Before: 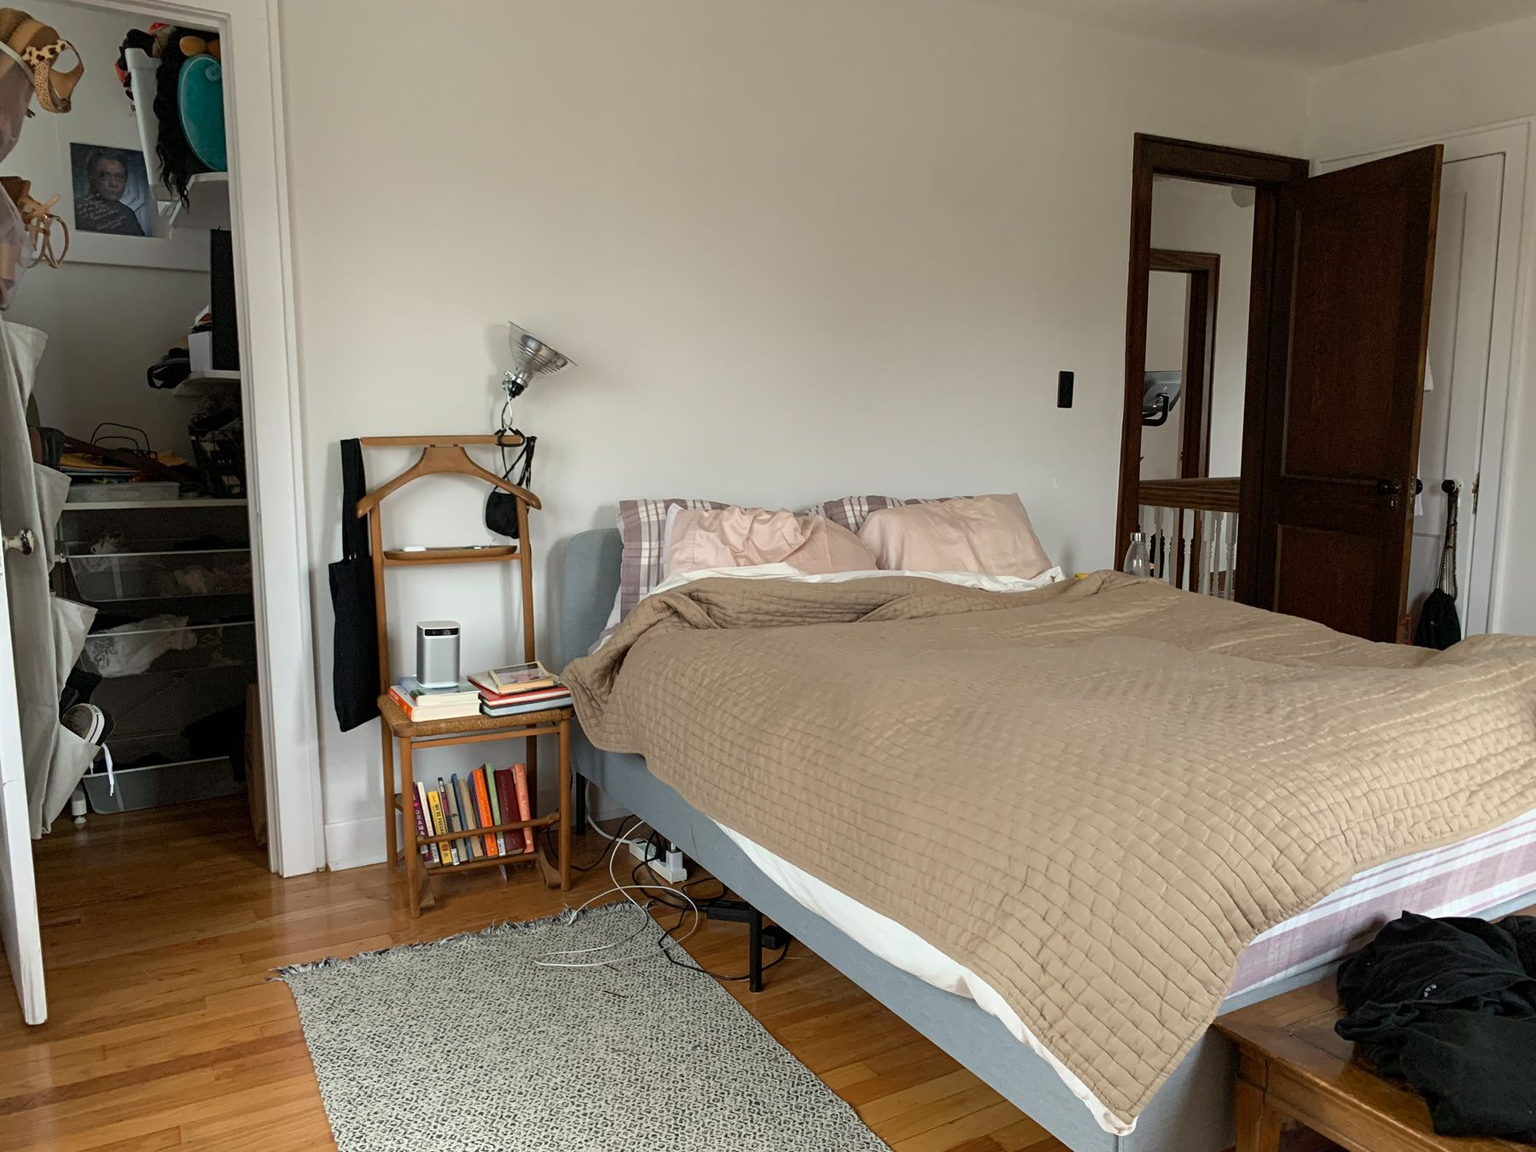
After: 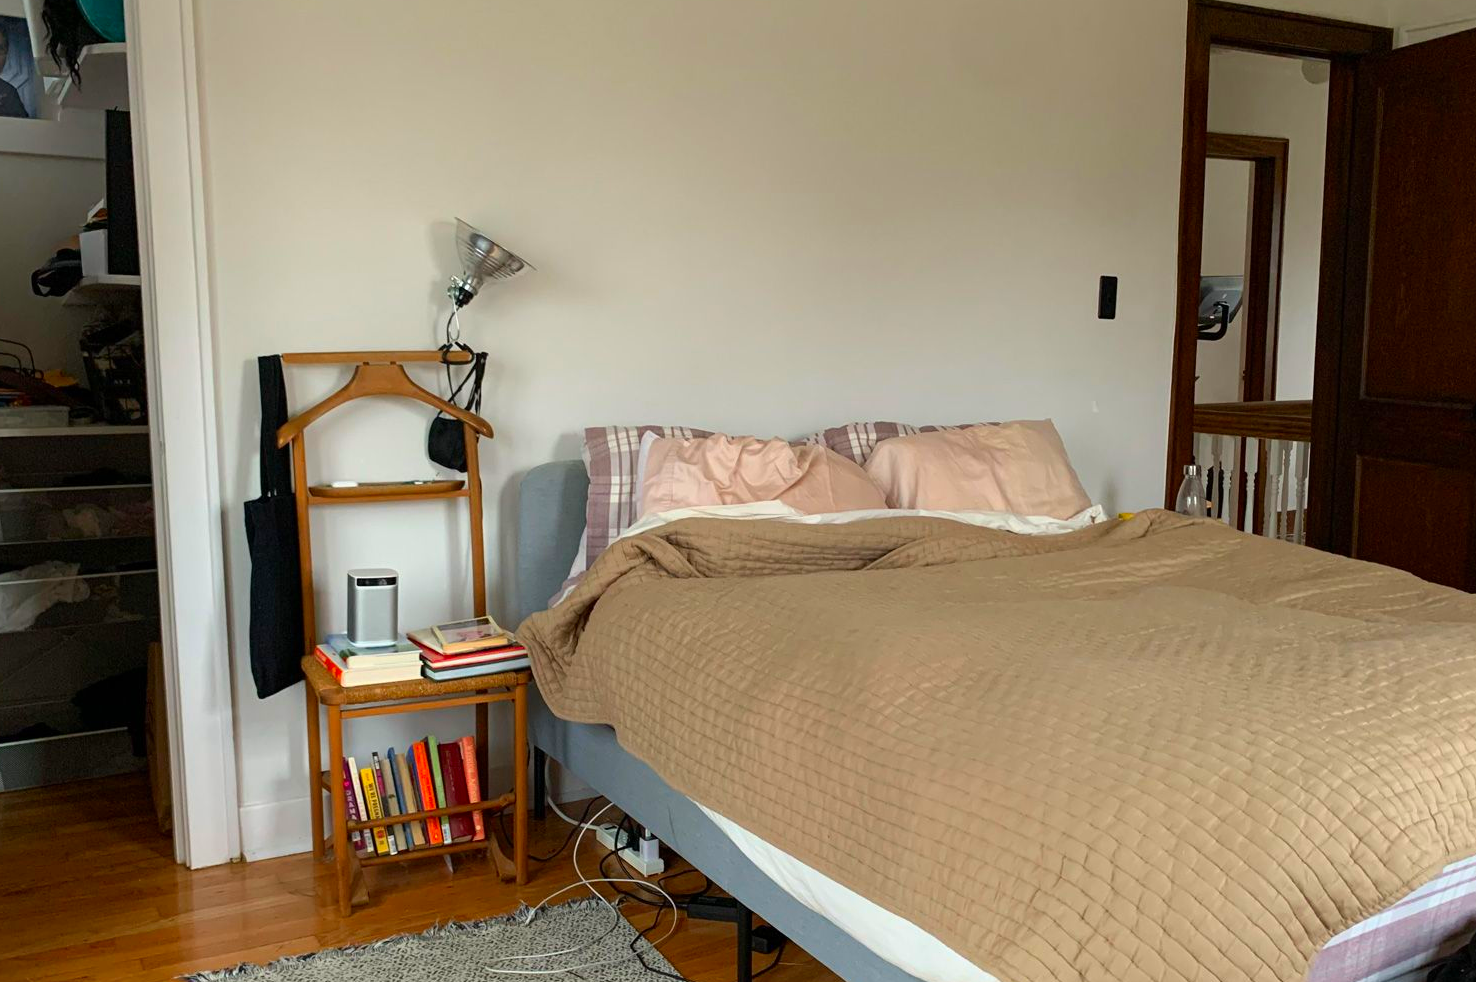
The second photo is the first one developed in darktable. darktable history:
contrast brightness saturation: saturation 0.5
crop: left 7.856%, top 11.836%, right 10.12%, bottom 15.387%
